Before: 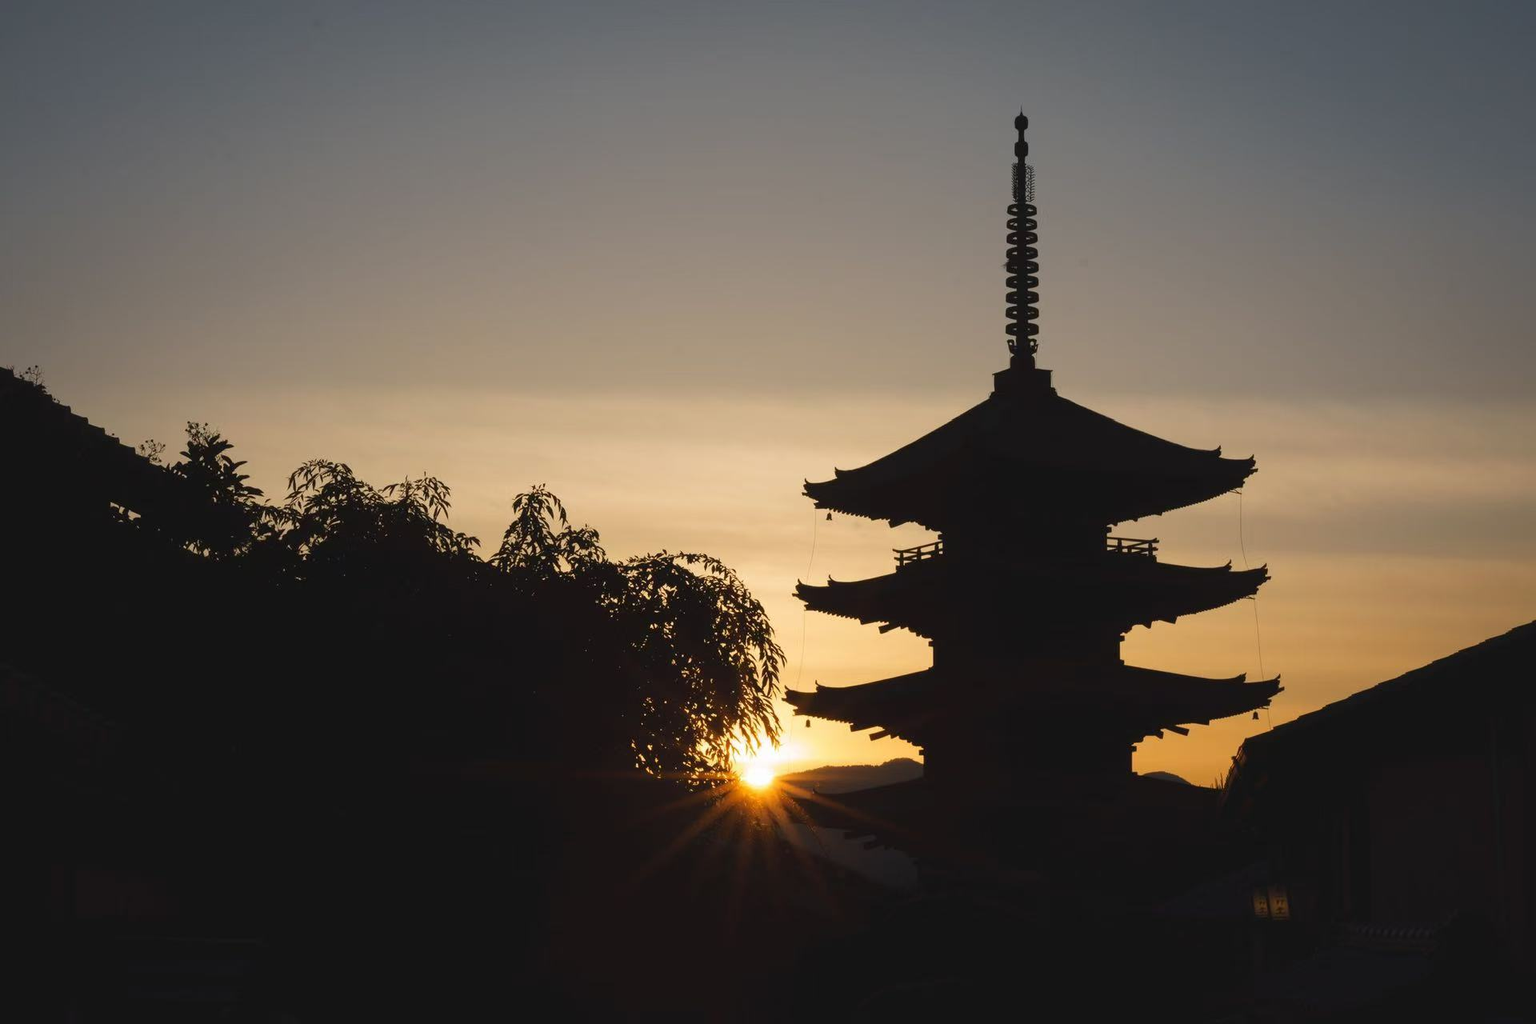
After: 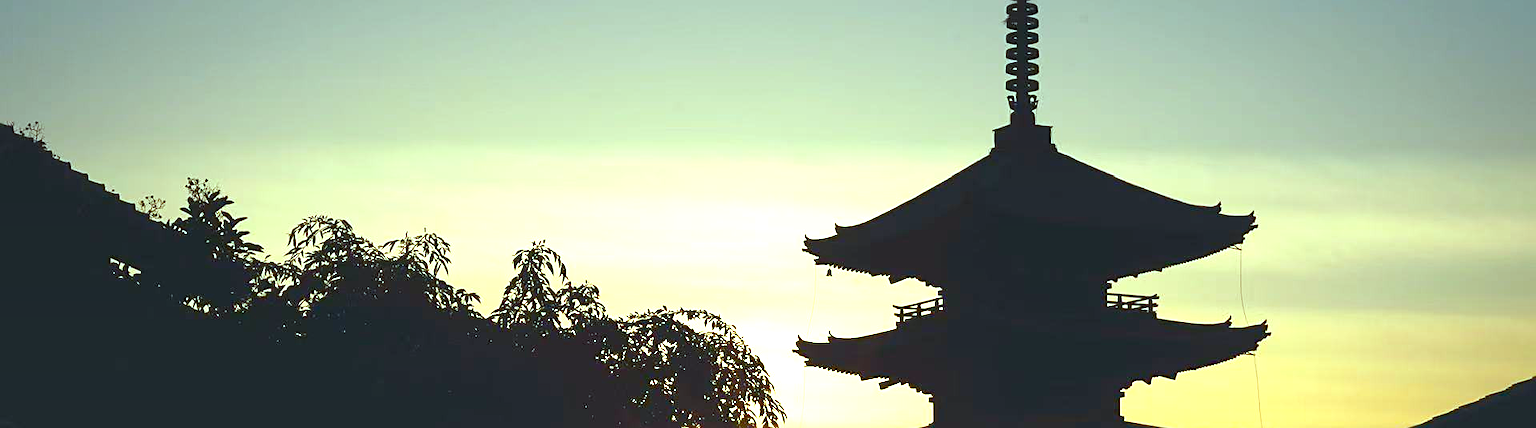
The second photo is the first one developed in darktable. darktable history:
exposure: black level correction 0, exposure 1.45 EV, compensate exposure bias true, compensate highlight preservation false
color balance rgb: perceptual saturation grading › global saturation 35%, perceptual saturation grading › highlights -30%, perceptual saturation grading › shadows 35%, perceptual brilliance grading › global brilliance 3%, perceptual brilliance grading › highlights -3%, perceptual brilliance grading › shadows 3%
sharpen: on, module defaults
graduated density: on, module defaults
crop and rotate: top 23.84%, bottom 34.294%
color balance: mode lift, gamma, gain (sRGB), lift [0.997, 0.979, 1.021, 1.011], gamma [1, 1.084, 0.916, 0.998], gain [1, 0.87, 1.13, 1.101], contrast 4.55%, contrast fulcrum 38.24%, output saturation 104.09%
